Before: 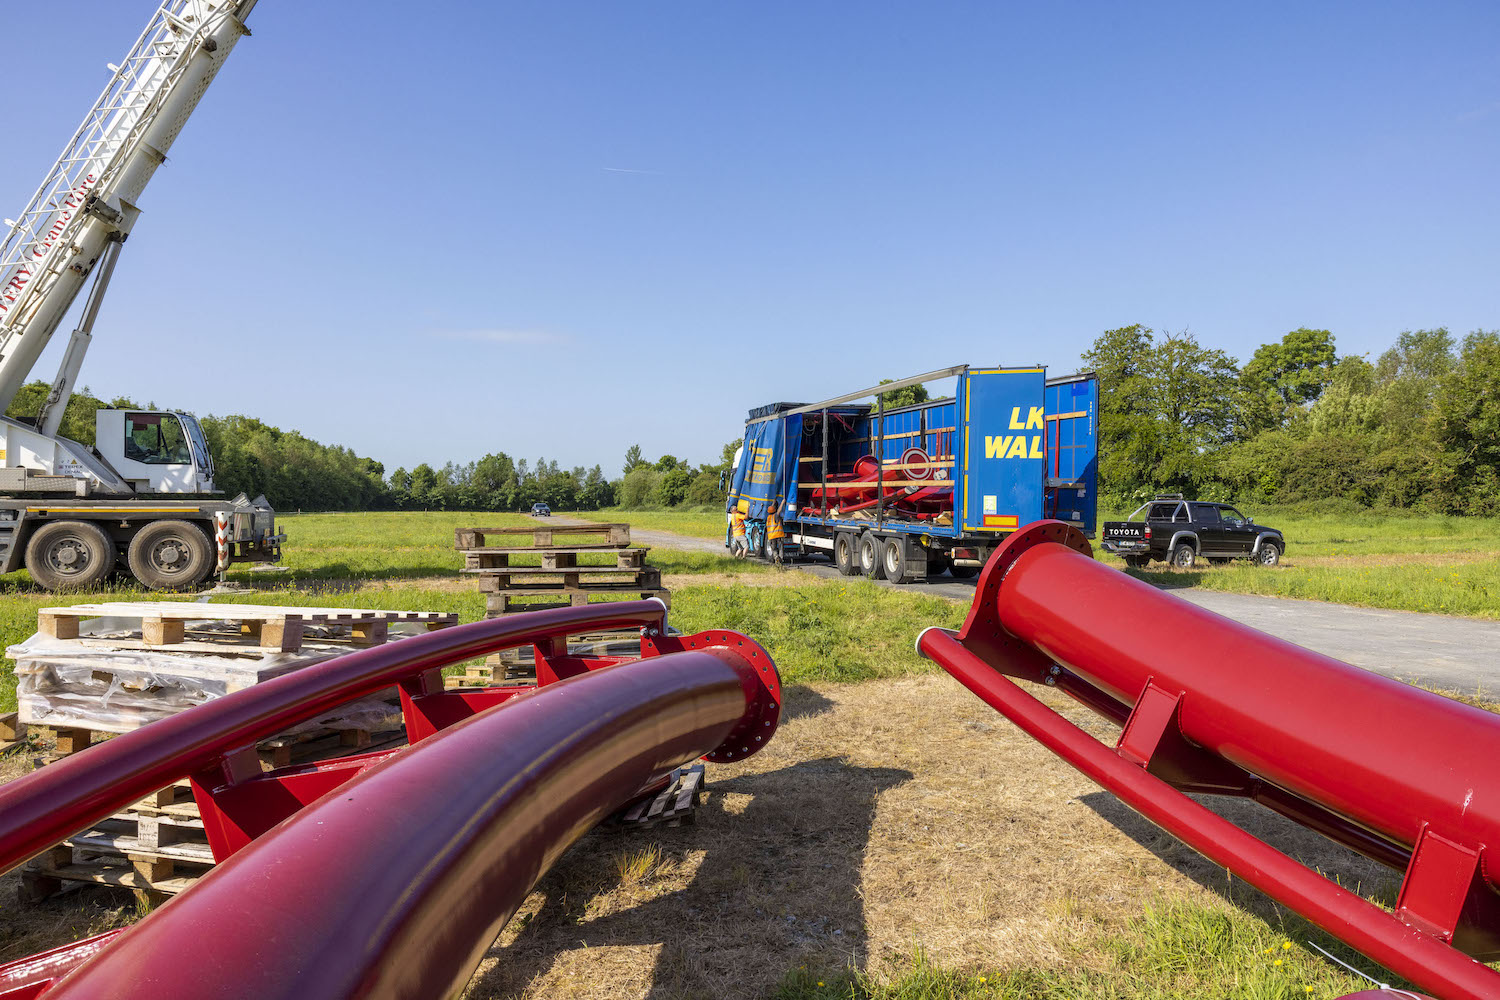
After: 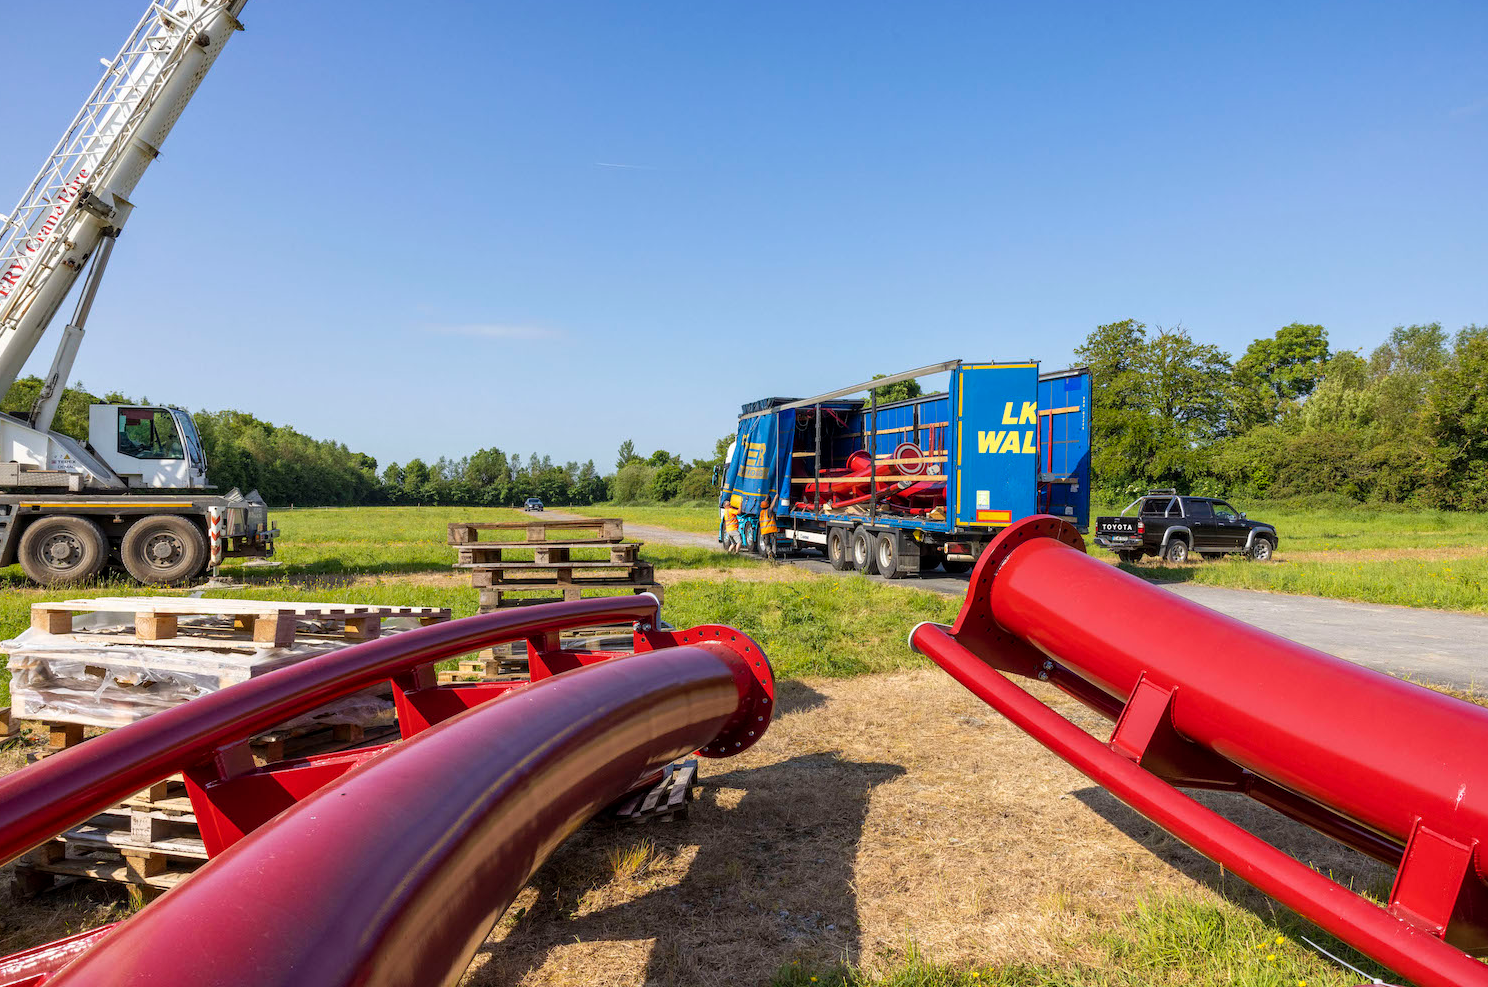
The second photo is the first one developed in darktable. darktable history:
crop: left 0.486%, top 0.501%, right 0.208%, bottom 0.575%
tone equalizer: on, module defaults
